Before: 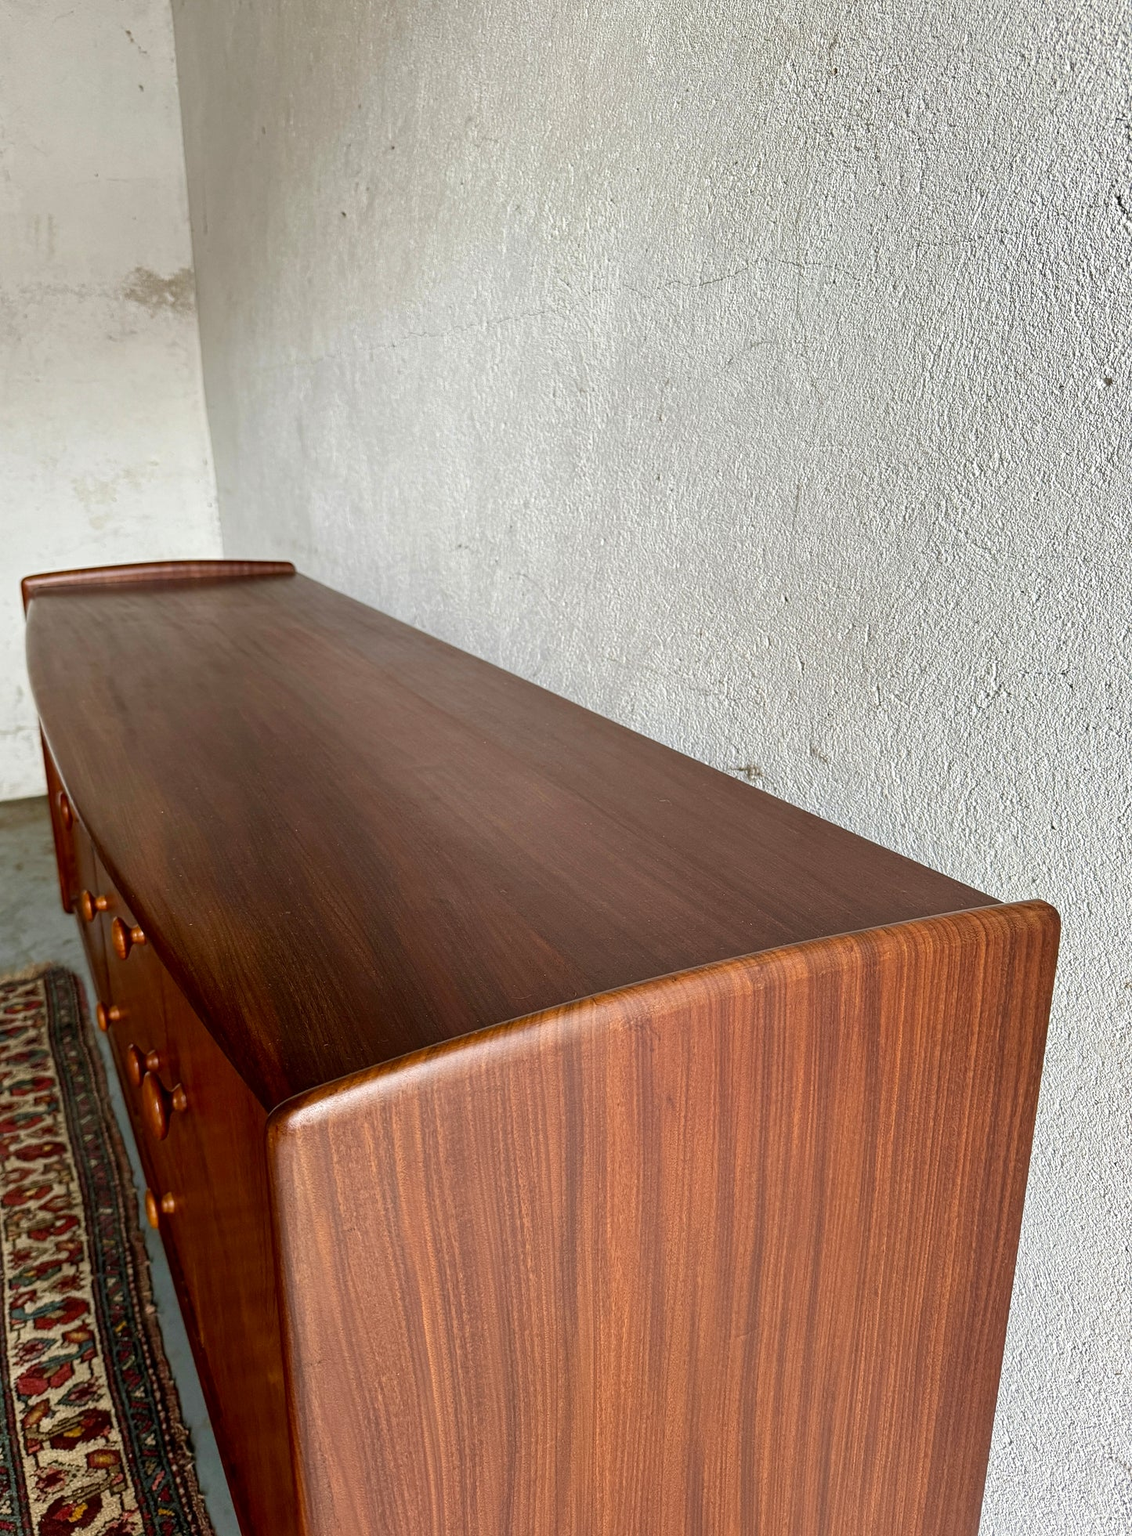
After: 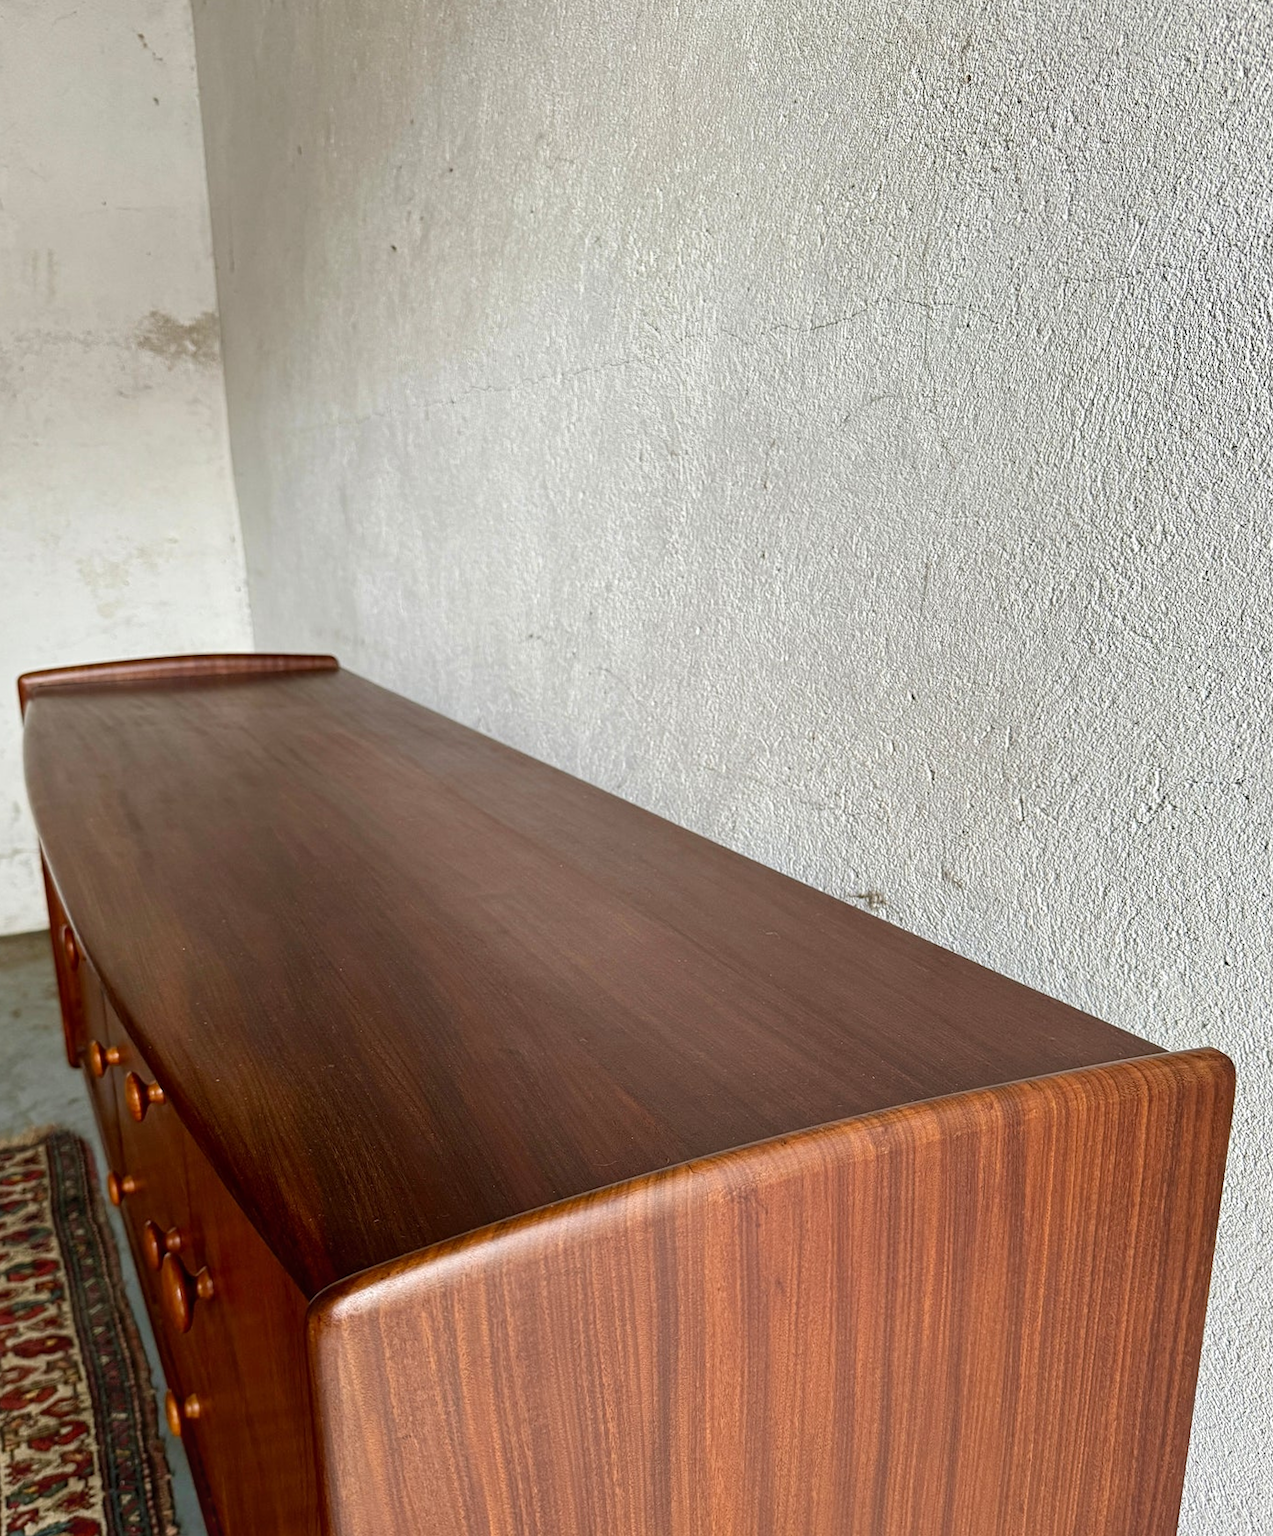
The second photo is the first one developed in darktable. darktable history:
shadows and highlights: shadows 62.66, white point adjustment 0.37, highlights -34.44, compress 83.82%
crop and rotate: angle 0.2°, left 0.275%, right 3.127%, bottom 14.18%
white balance: emerald 1
